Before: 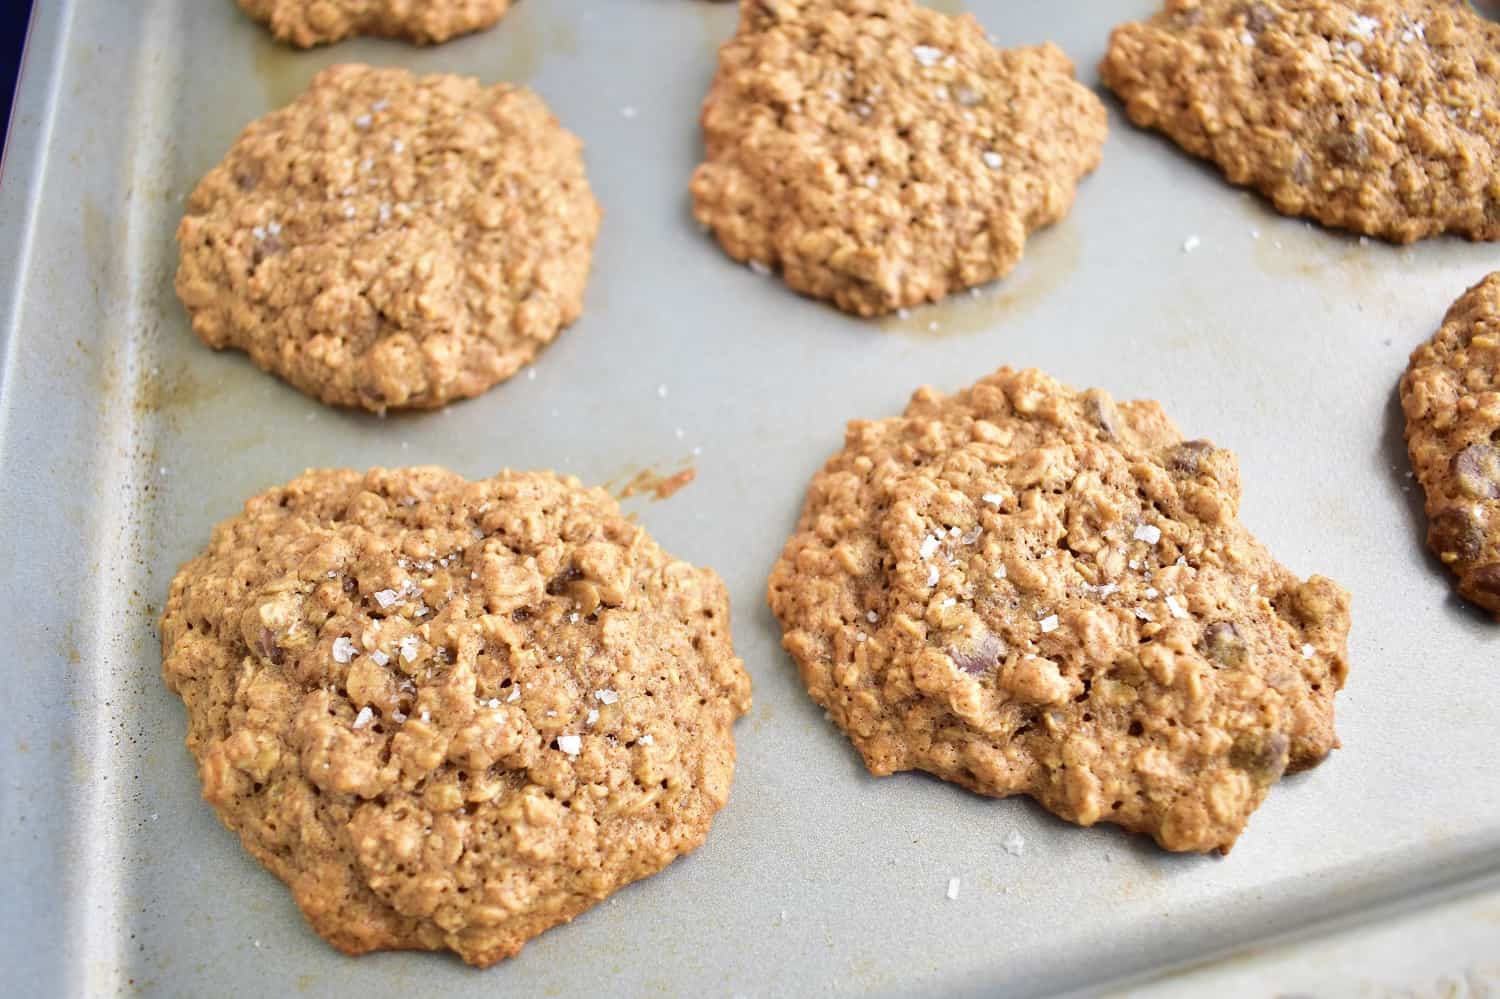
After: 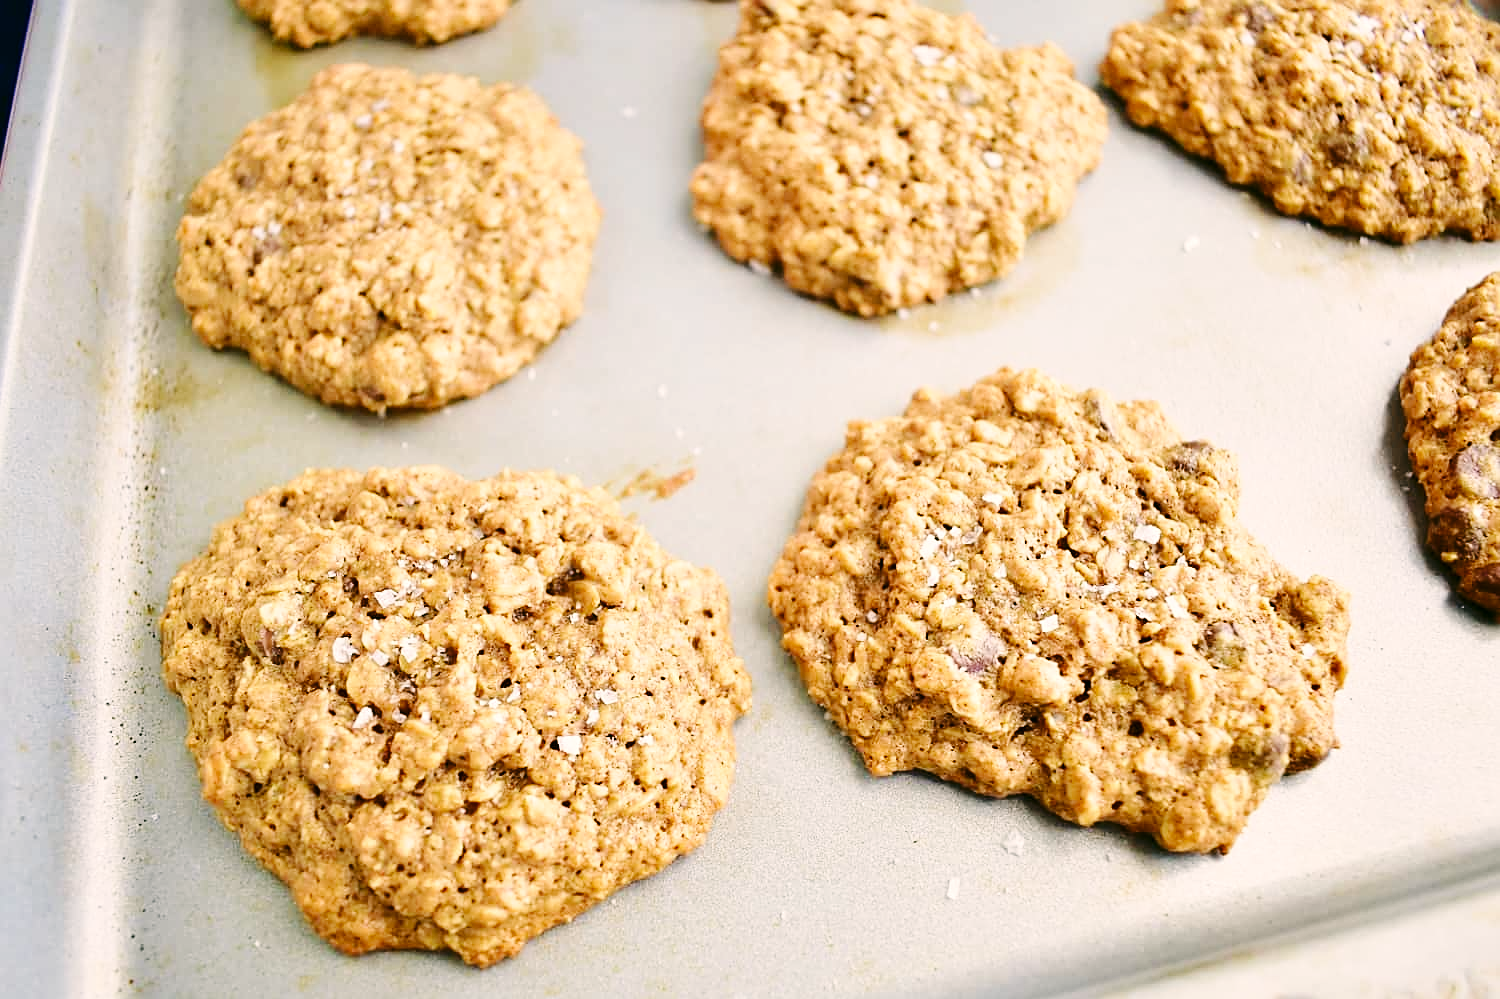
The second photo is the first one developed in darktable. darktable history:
base curve: curves: ch0 [(0, 0) (0.036, 0.025) (0.121, 0.166) (0.206, 0.329) (0.605, 0.79) (1, 1)], preserve colors none
color correction: highlights a* 4.02, highlights b* 4.98, shadows a* -7.55, shadows b* 4.98
sharpen: on, module defaults
